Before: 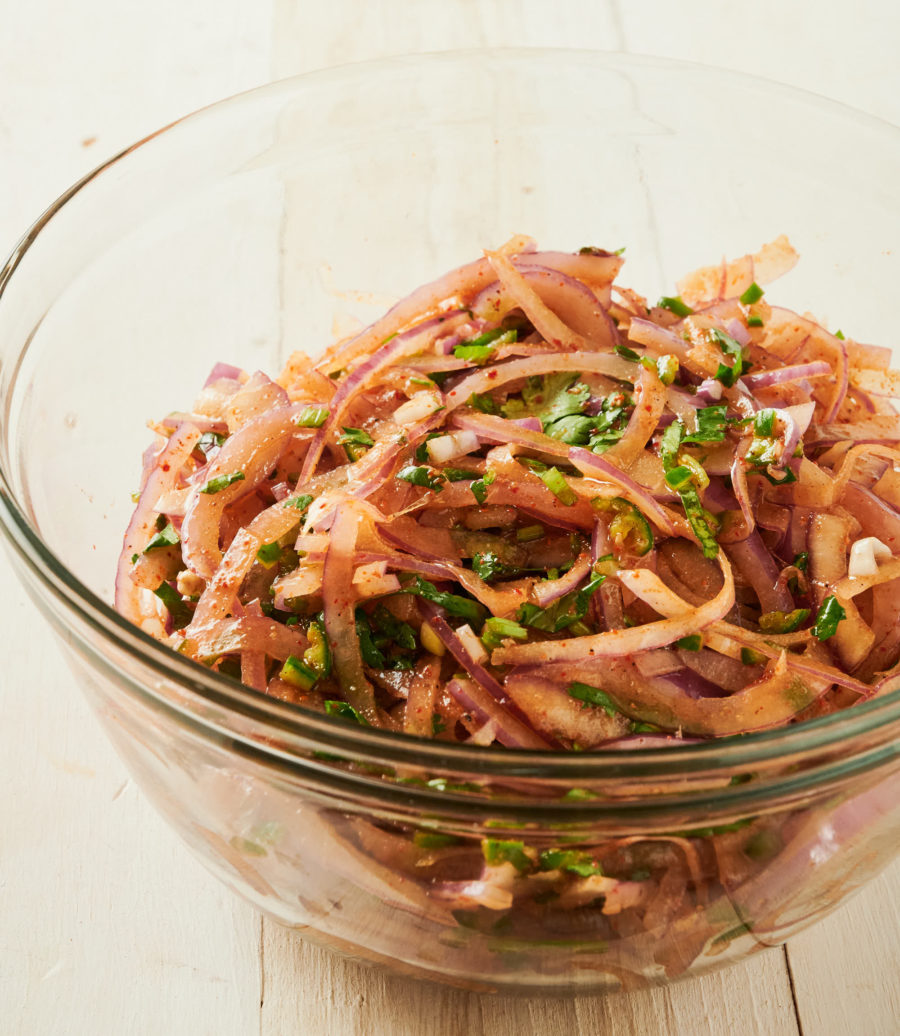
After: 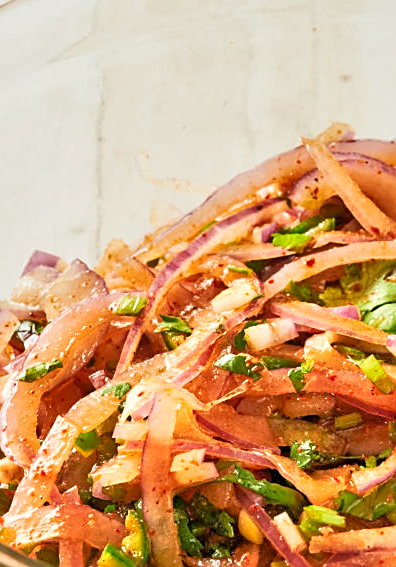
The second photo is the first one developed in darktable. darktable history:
crop: left 20.248%, top 10.86%, right 35.675%, bottom 34.321%
tone curve: curves: ch0 [(0.021, 0) (0.104, 0.052) (0.496, 0.526) (0.737, 0.783) (1, 1)], color space Lab, linked channels, preserve colors none
haze removal: adaptive false
tone equalizer: -8 EV 2 EV, -7 EV 2 EV, -6 EV 2 EV, -5 EV 2 EV, -4 EV 2 EV, -3 EV 1.5 EV, -2 EV 1 EV, -1 EV 0.5 EV
shadows and highlights: highlights color adjustment 0%, low approximation 0.01, soften with gaussian
sharpen: on, module defaults
